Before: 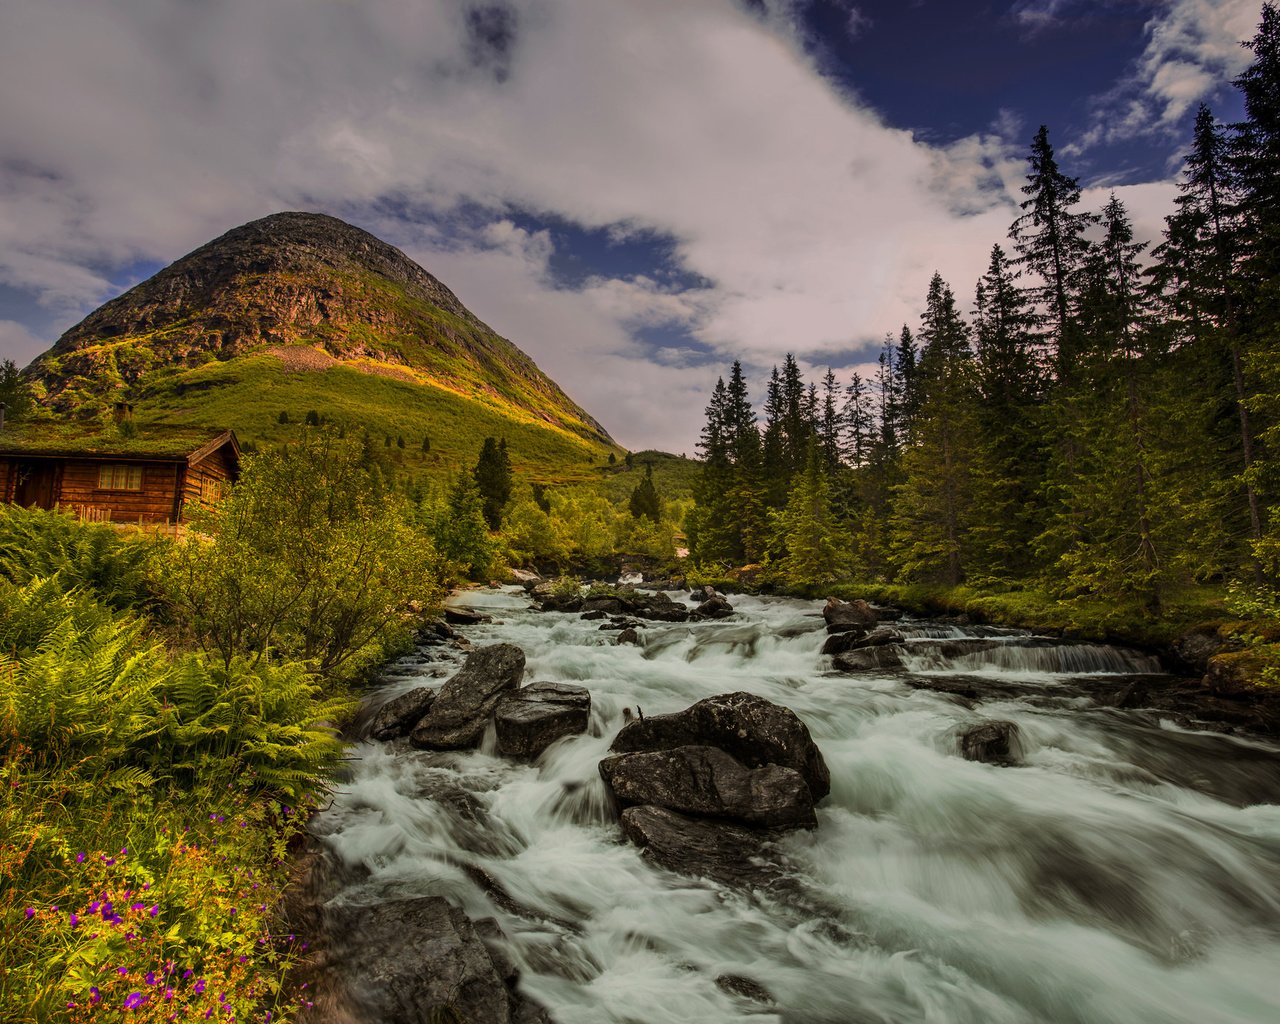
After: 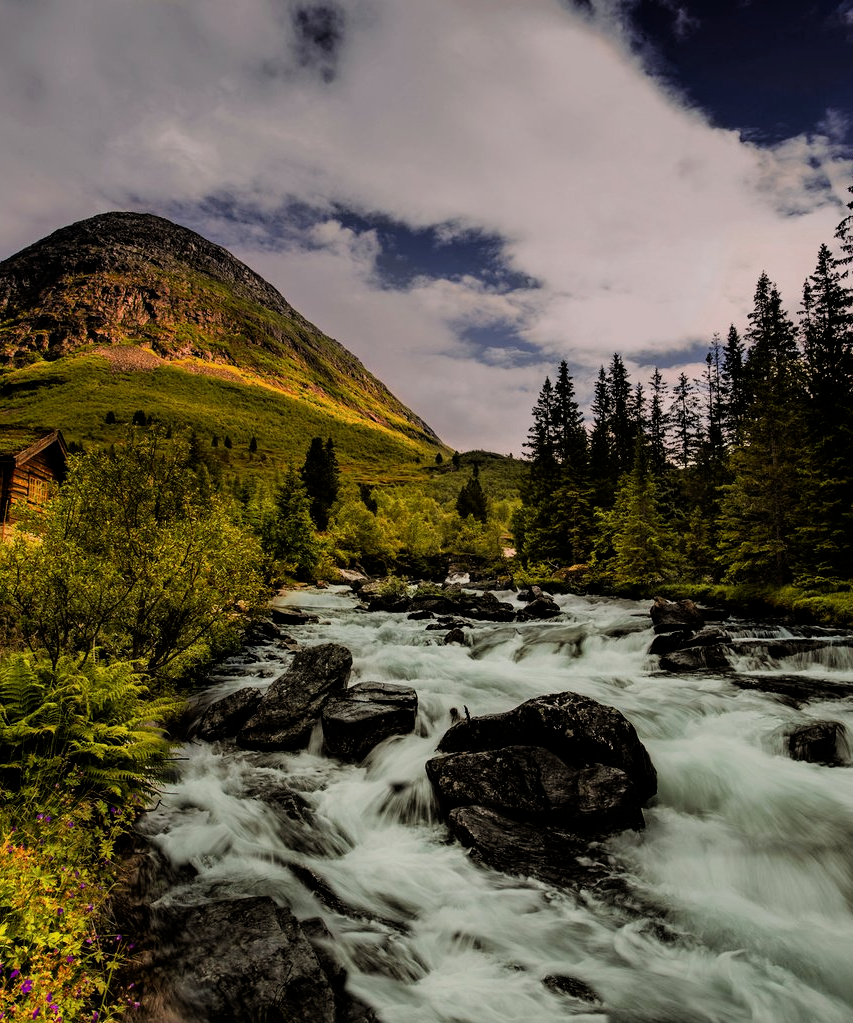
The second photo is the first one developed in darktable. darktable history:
shadows and highlights: shadows -24.28, highlights 49.77, soften with gaussian
crop and rotate: left 13.537%, right 19.796%
filmic rgb: black relative exposure -5 EV, white relative exposure 3.2 EV, hardness 3.42, contrast 1.2, highlights saturation mix -30%
